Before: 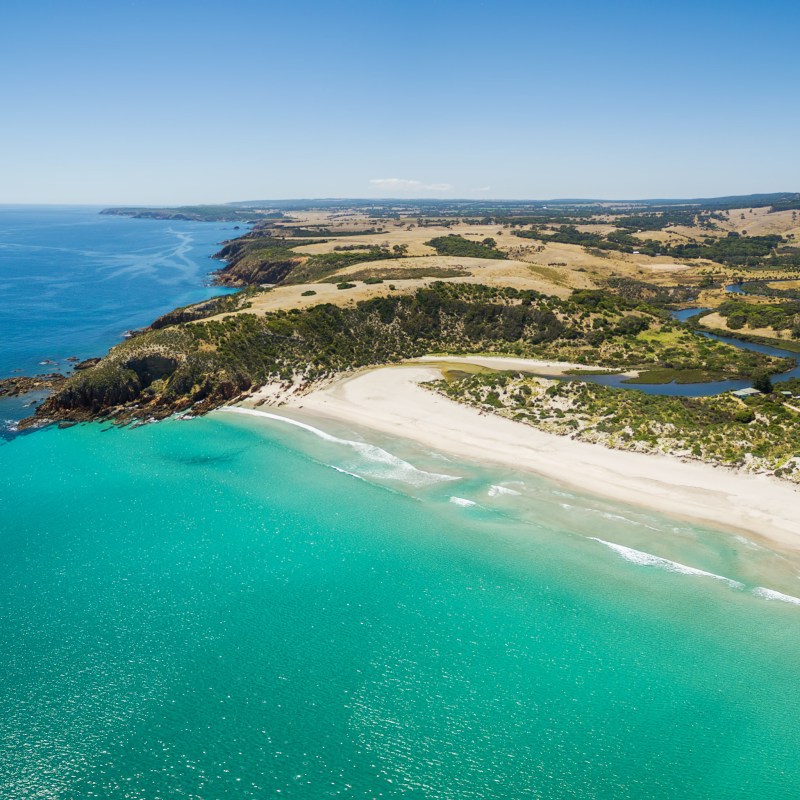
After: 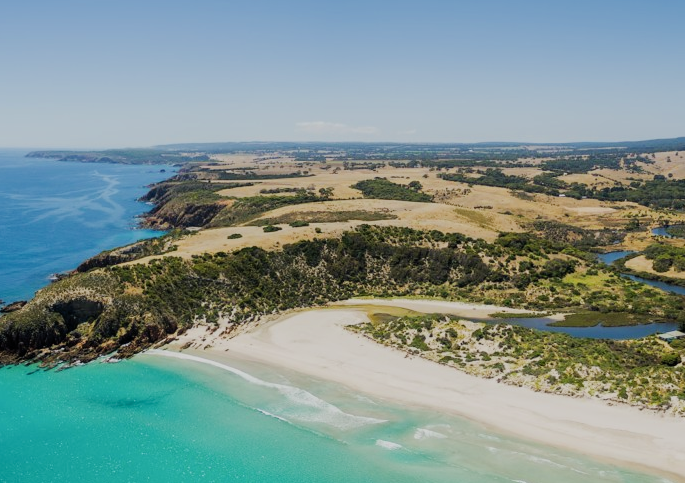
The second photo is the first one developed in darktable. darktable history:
crop and rotate: left 9.345%, top 7.22%, right 4.982%, bottom 32.331%
filmic rgb: black relative exposure -7.65 EV, white relative exposure 4.56 EV, hardness 3.61
